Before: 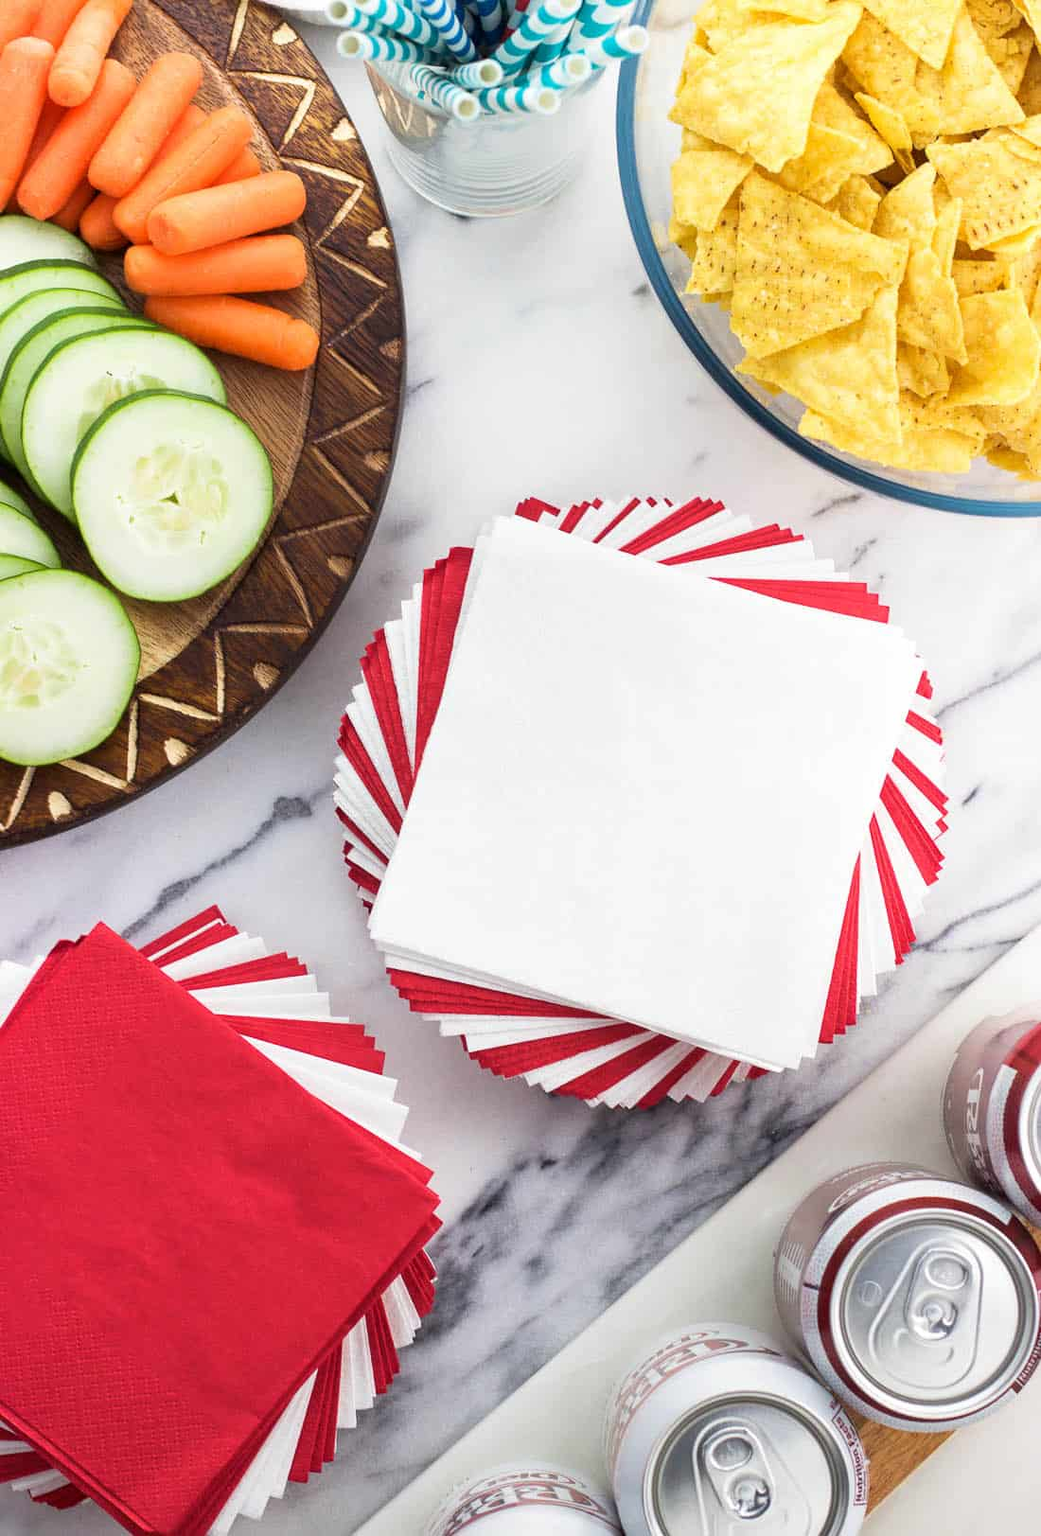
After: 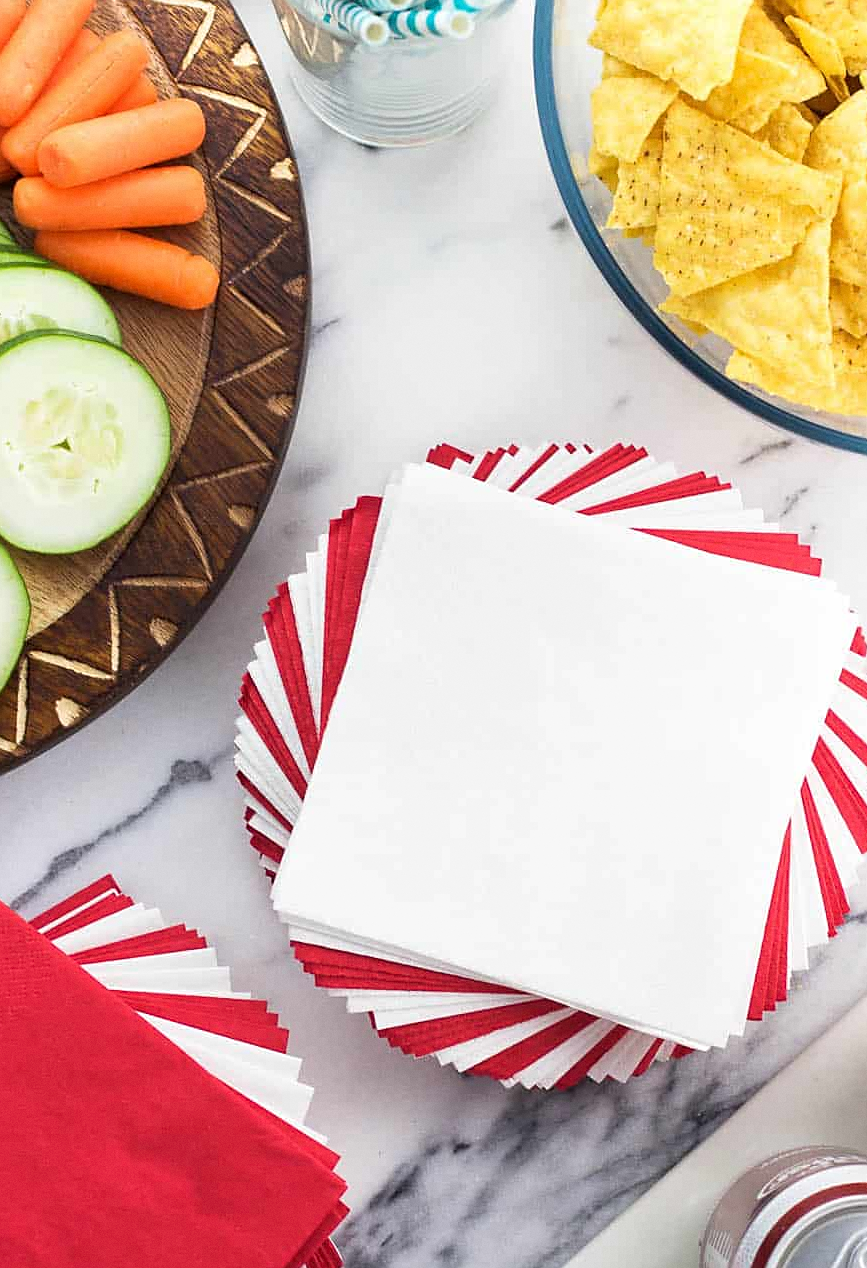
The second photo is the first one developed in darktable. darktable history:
crop and rotate: left 10.77%, top 5.1%, right 10.41%, bottom 16.76%
sharpen: radius 1.864, amount 0.398, threshold 1.271
grain: coarseness 0.09 ISO, strength 10%
